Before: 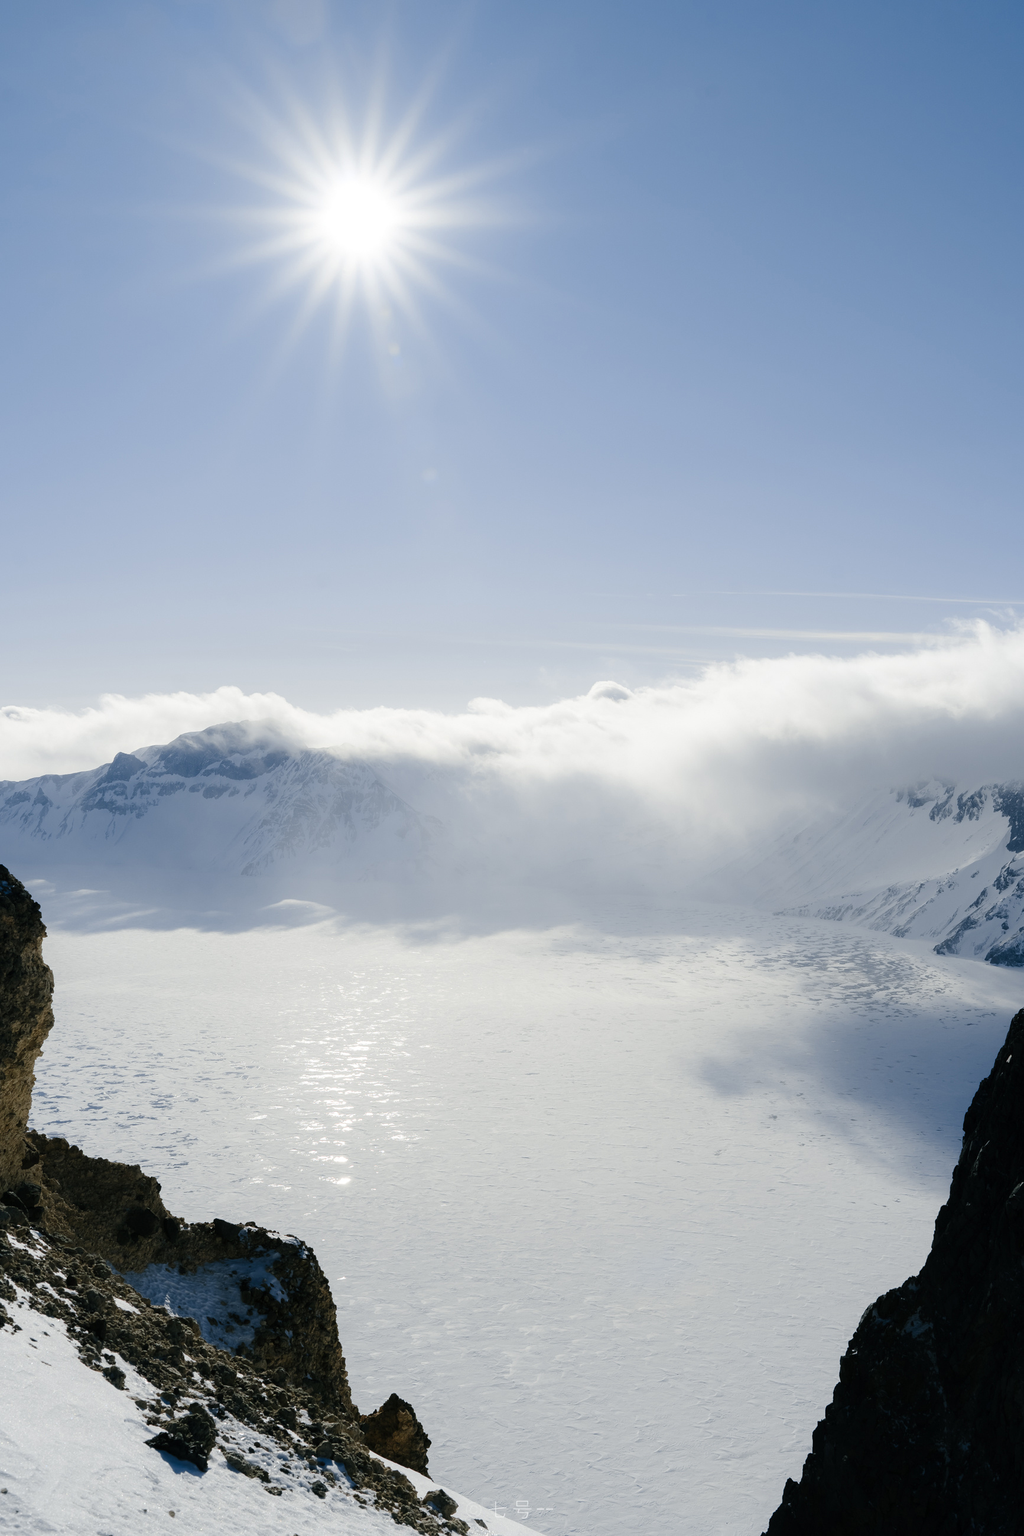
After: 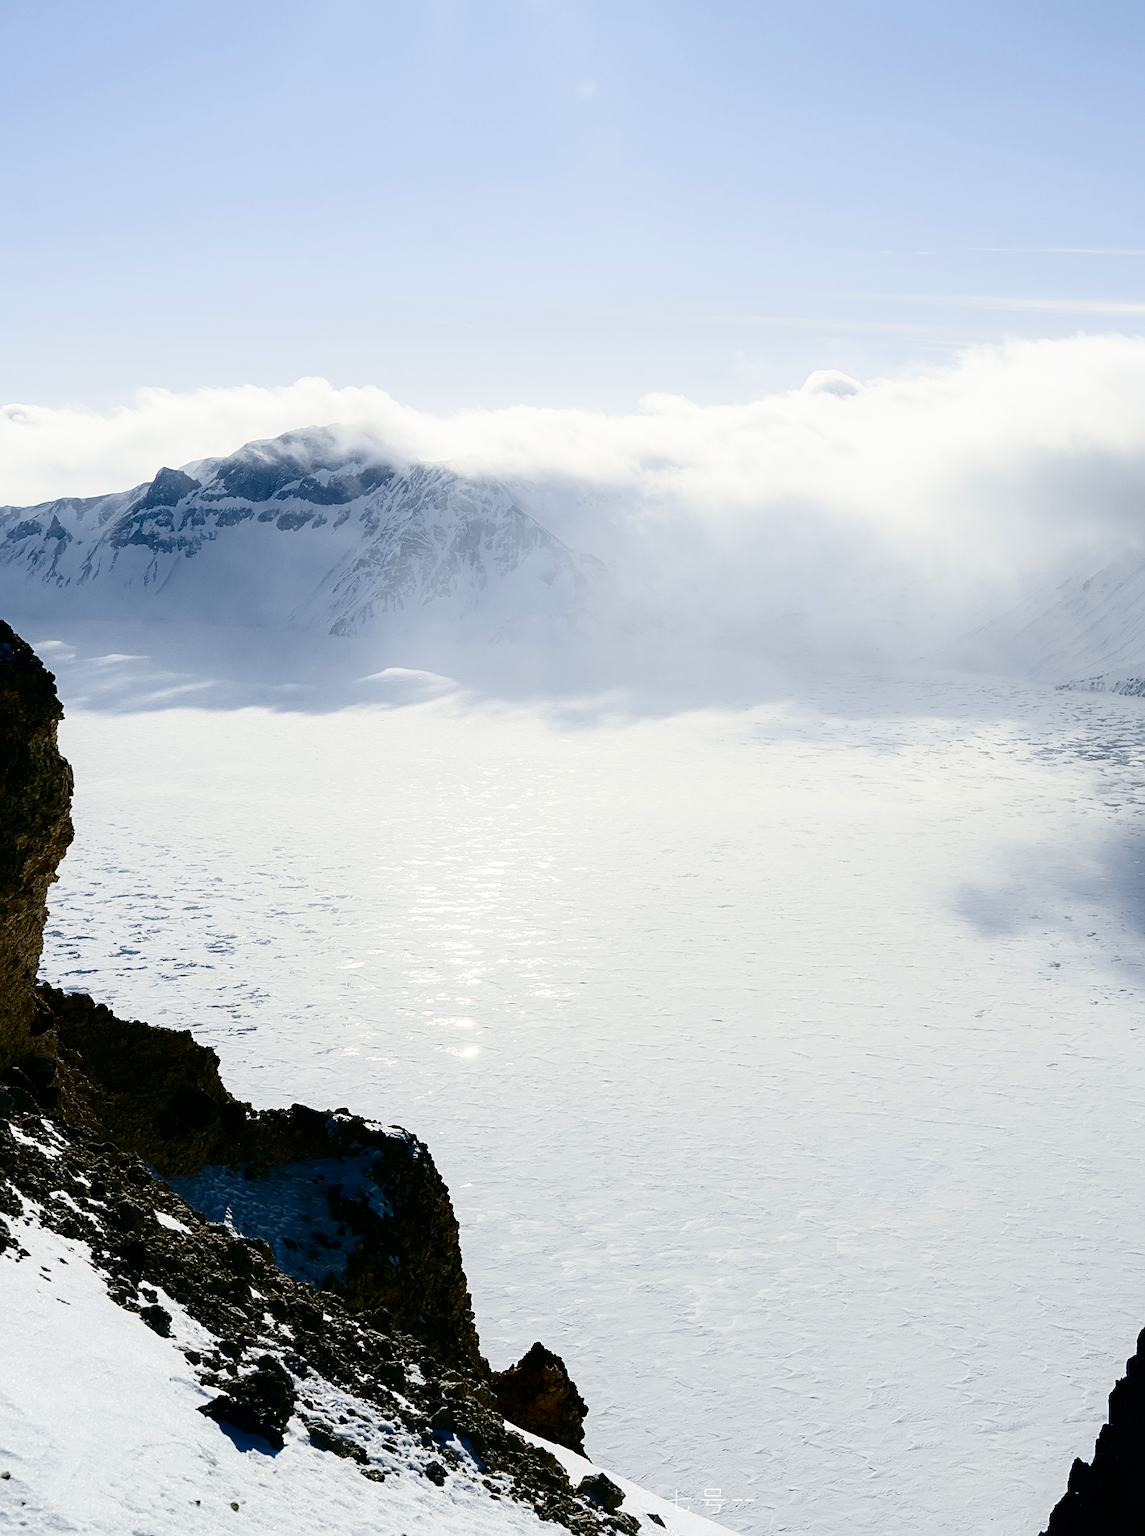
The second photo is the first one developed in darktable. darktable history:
sharpen: on, module defaults
contrast brightness saturation: contrast 0.339, brightness -0.074, saturation 0.172
crop: top 26.71%, right 17.956%
